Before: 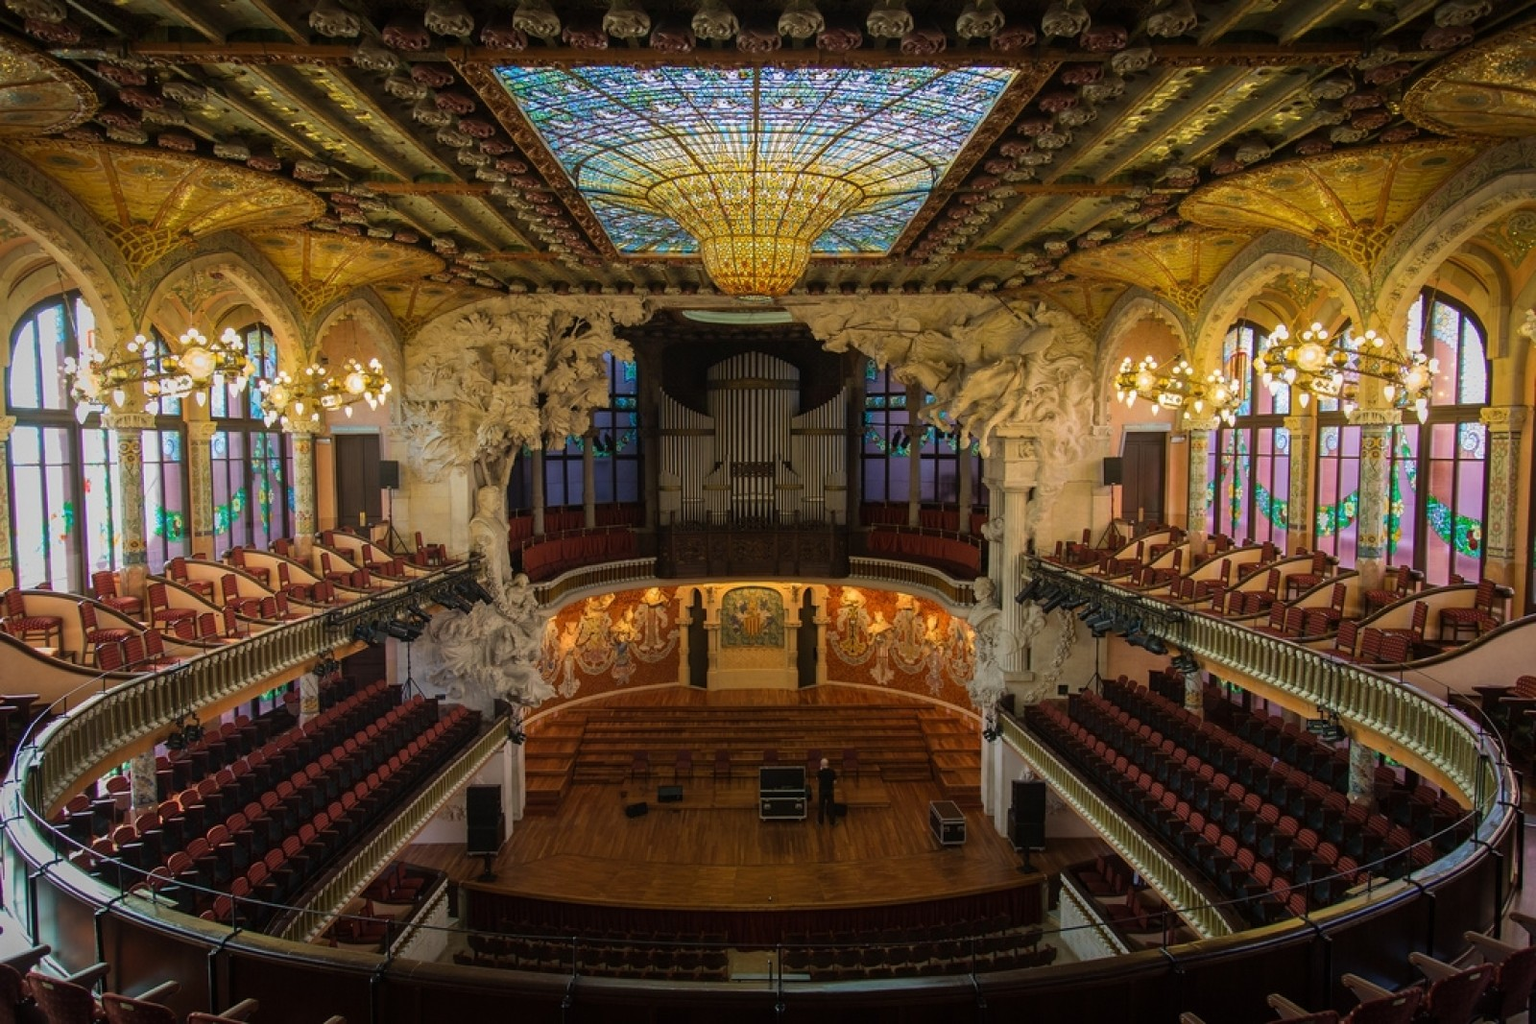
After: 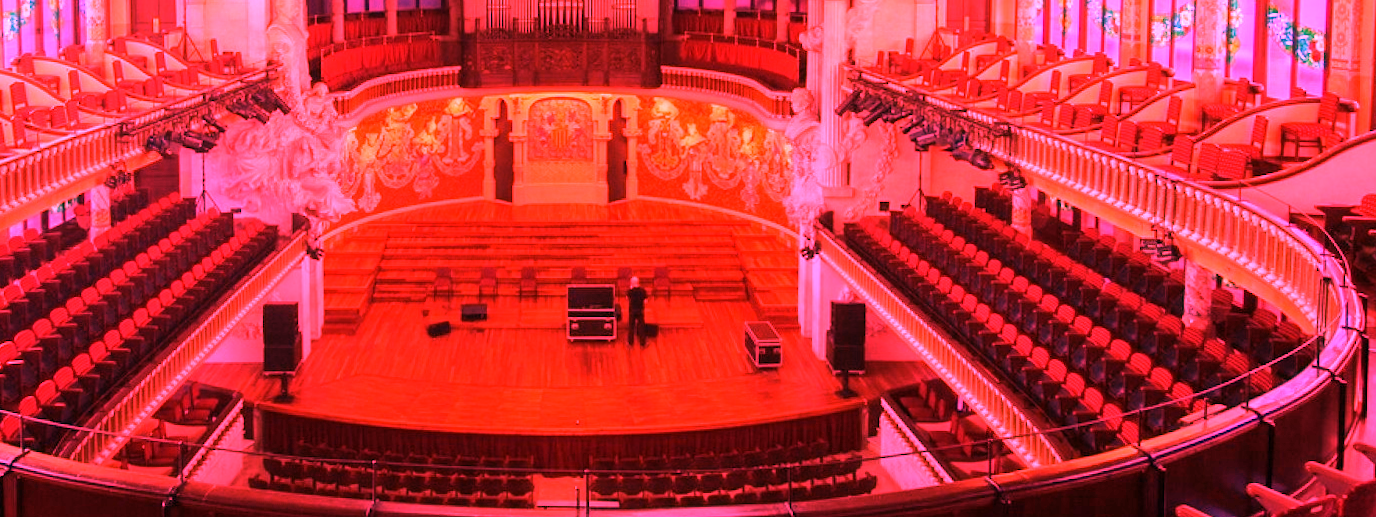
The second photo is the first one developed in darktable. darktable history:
white balance: red 4.26, blue 1.802
crop and rotate: left 13.306%, top 48.129%, bottom 2.928%
rotate and perspective: rotation 0.192°, lens shift (horizontal) -0.015, crop left 0.005, crop right 0.996, crop top 0.006, crop bottom 0.99
